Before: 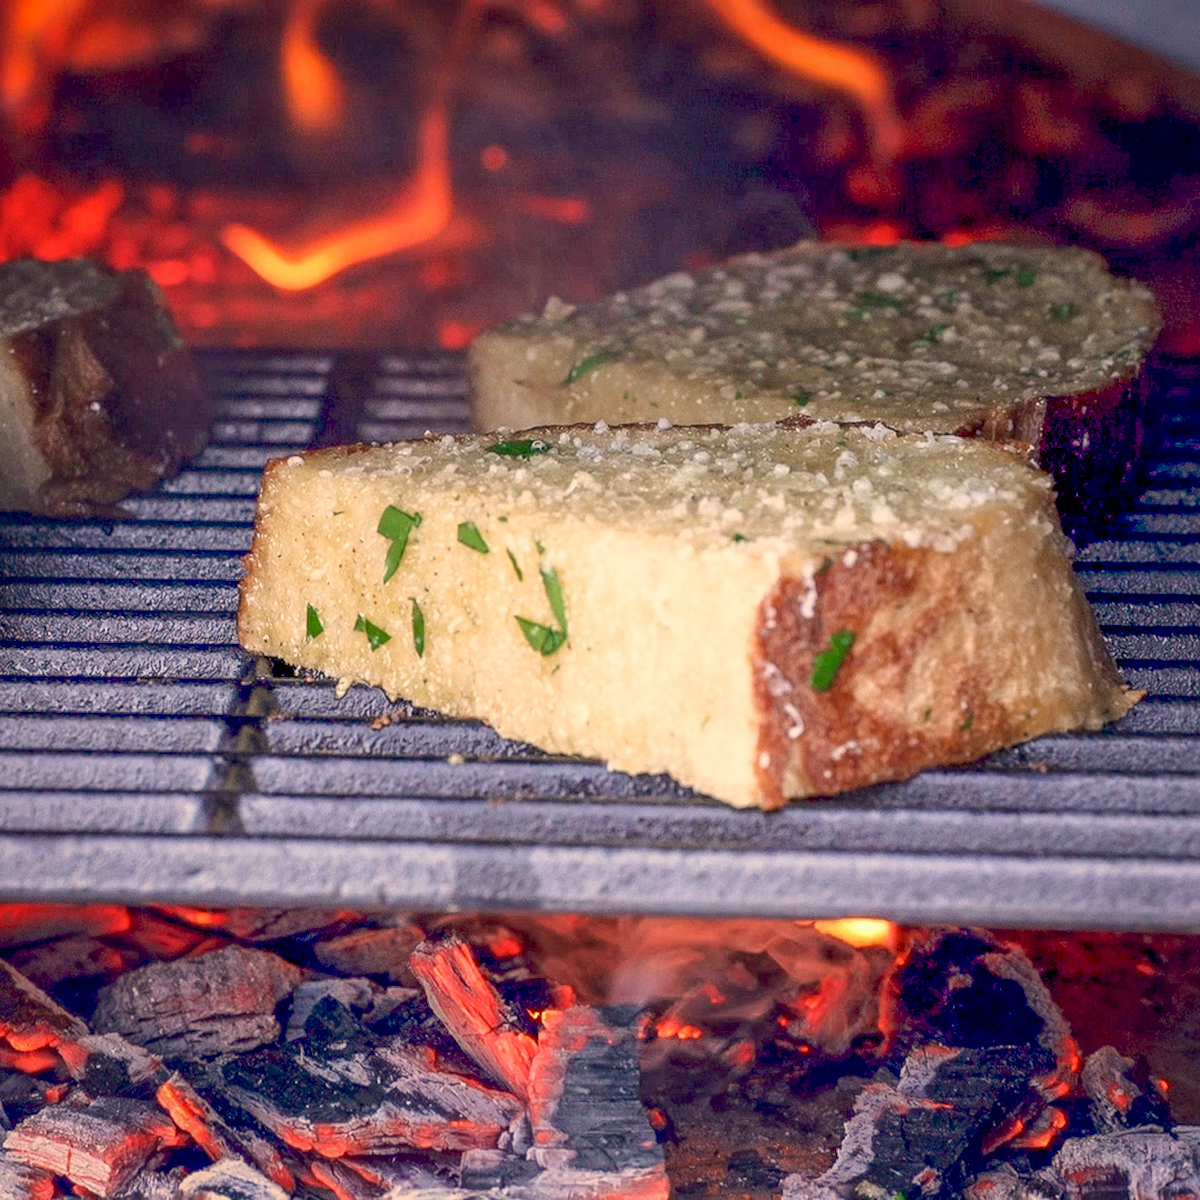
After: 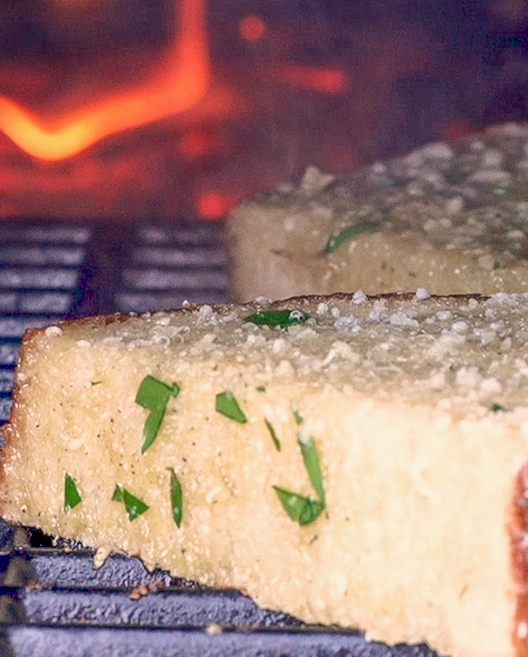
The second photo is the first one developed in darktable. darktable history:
color calibration: illuminant as shot in camera, x 0.358, y 0.373, temperature 4628.91 K
crop: left 20.248%, top 10.86%, right 35.675%, bottom 34.321%
